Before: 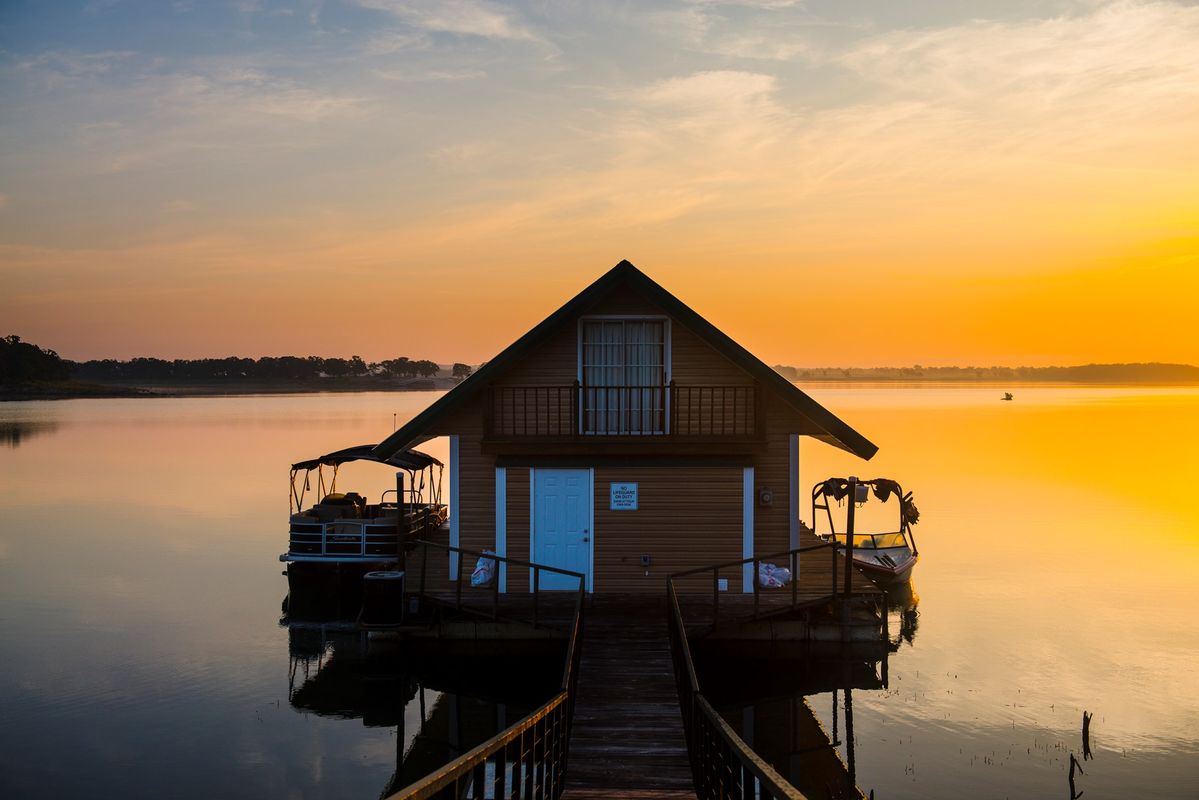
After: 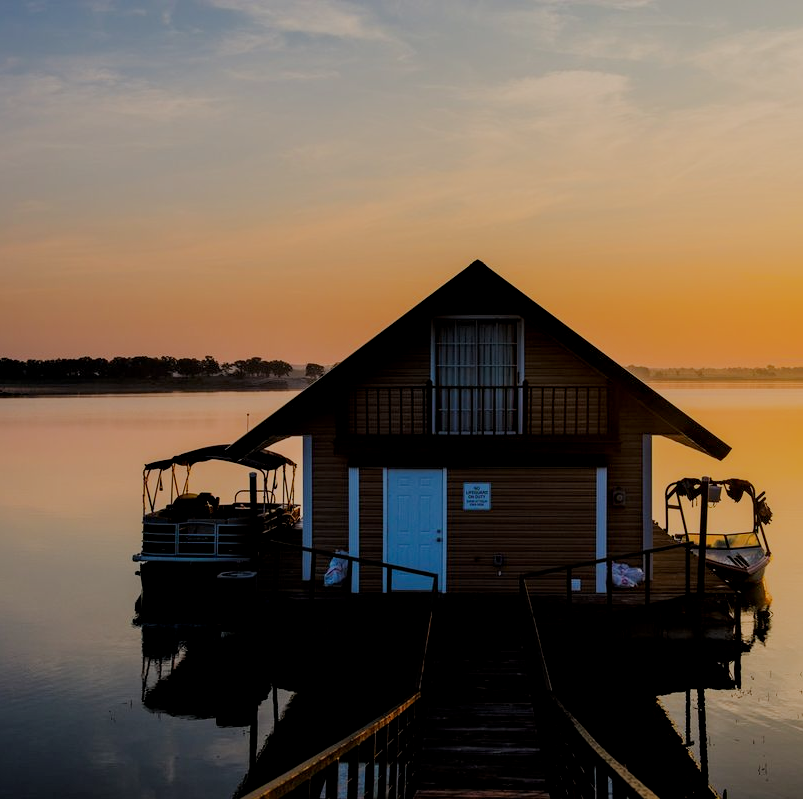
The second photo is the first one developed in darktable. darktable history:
filmic rgb: middle gray luminance 29.79%, black relative exposure -8.9 EV, white relative exposure 6.99 EV, target black luminance 0%, hardness 2.98, latitude 1.52%, contrast 0.961, highlights saturation mix 4.42%, shadows ↔ highlights balance 12.02%
contrast brightness saturation: contrast 0.034, brightness -0.031
crop and rotate: left 12.291%, right 20.708%
local contrast: highlights 62%, shadows 112%, detail 106%, midtone range 0.523
